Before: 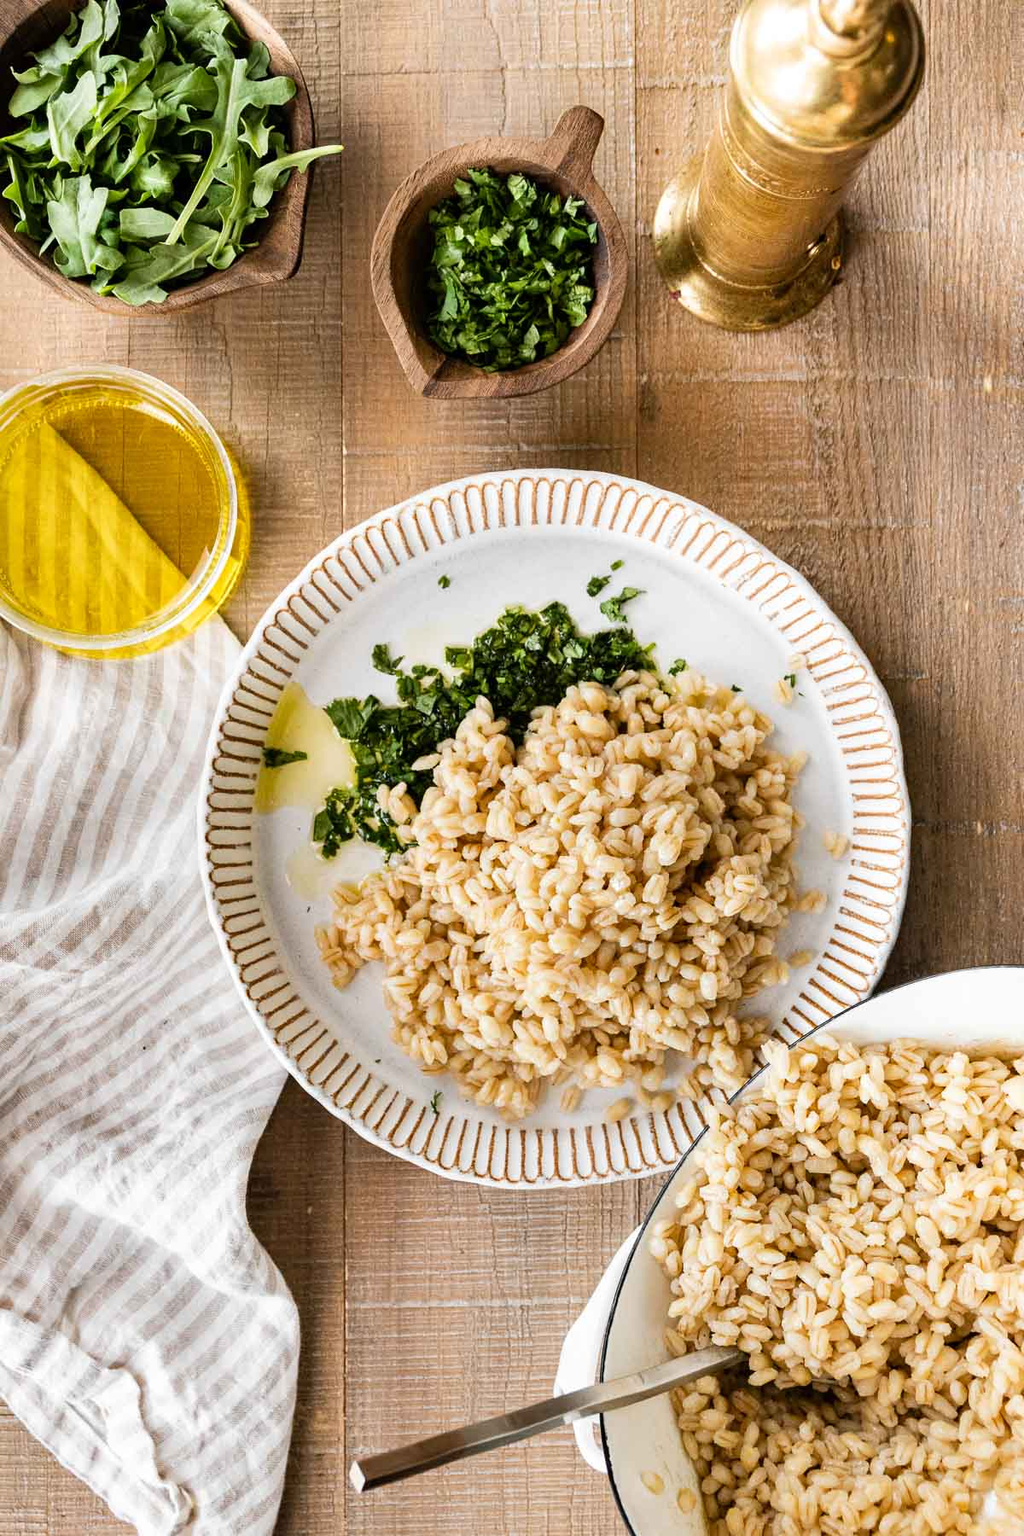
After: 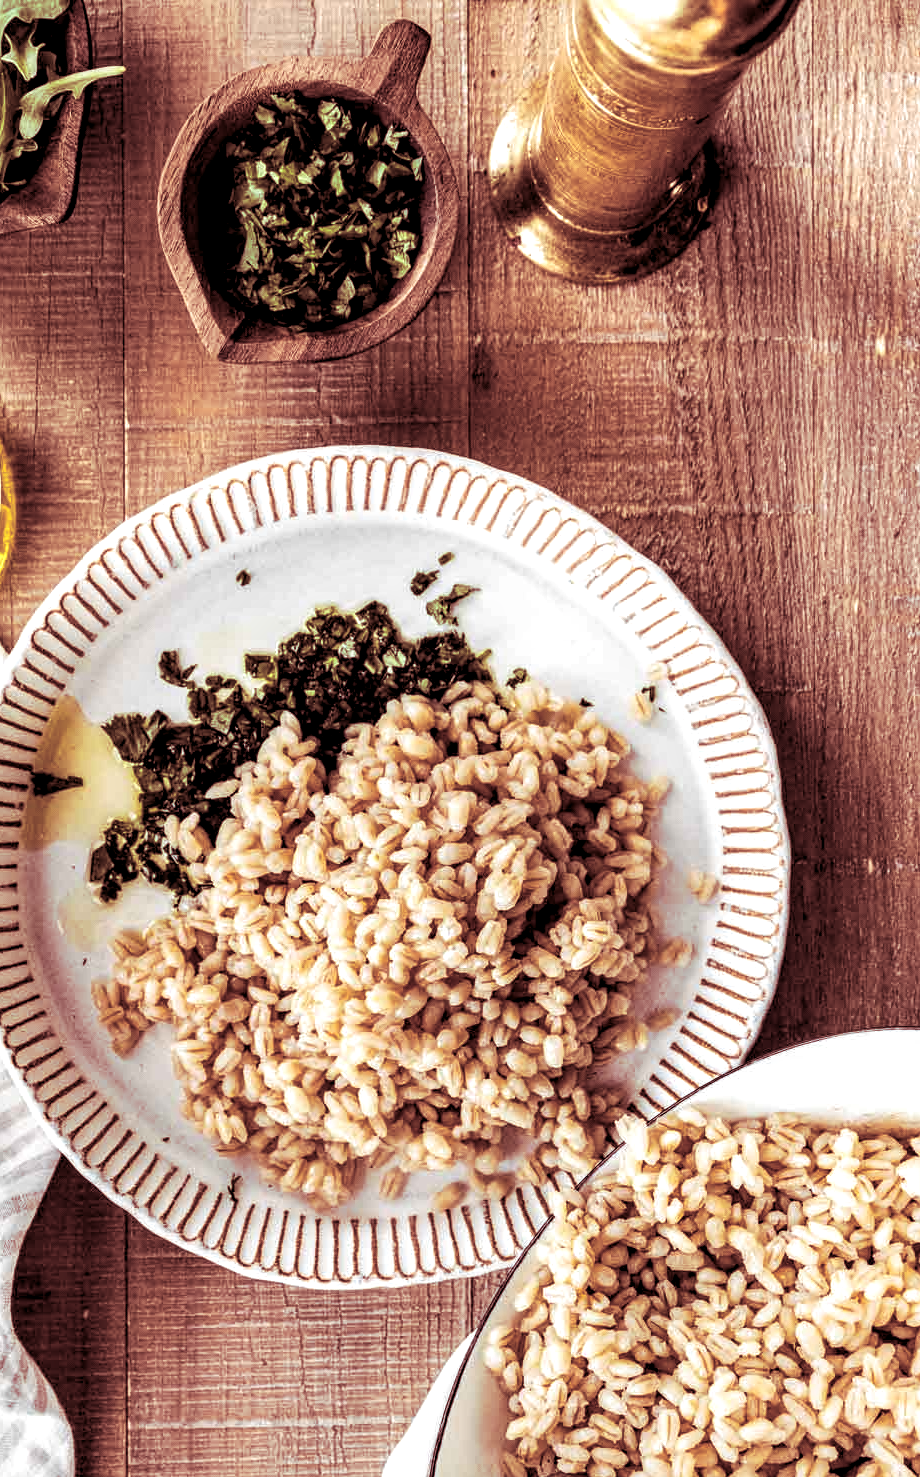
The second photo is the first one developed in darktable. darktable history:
split-toning: highlights › saturation 0, balance -61.83
crop: left 23.095%, top 5.827%, bottom 11.854%
local contrast: highlights 60%, shadows 60%, detail 160%
color correction: saturation 0.99
